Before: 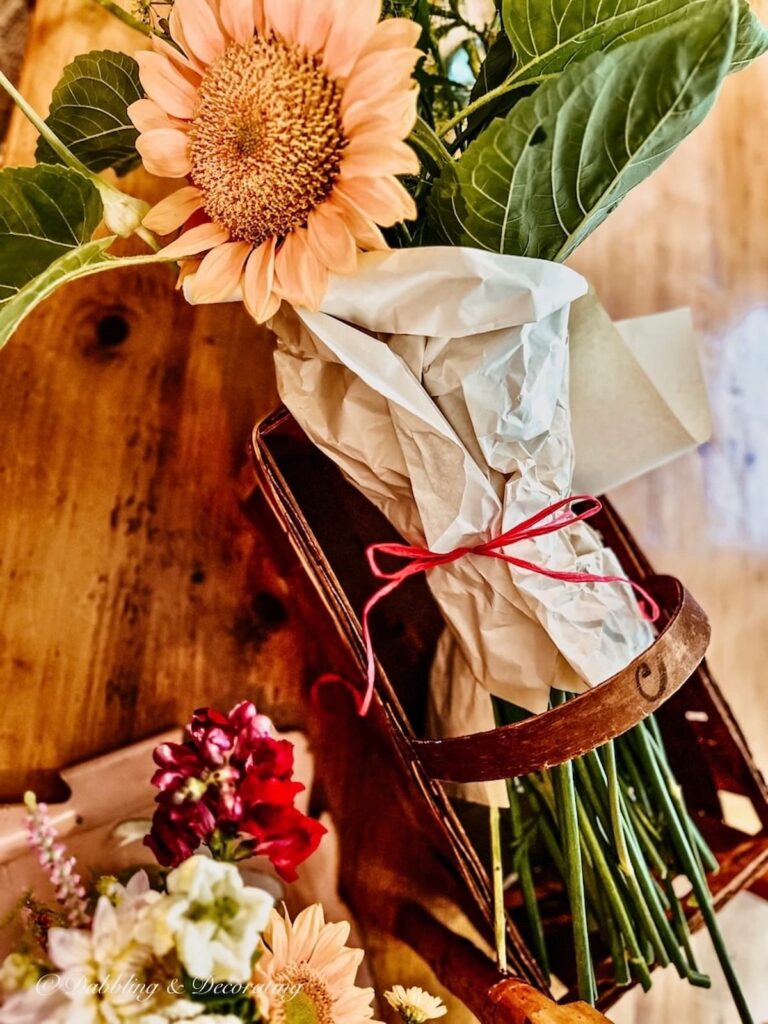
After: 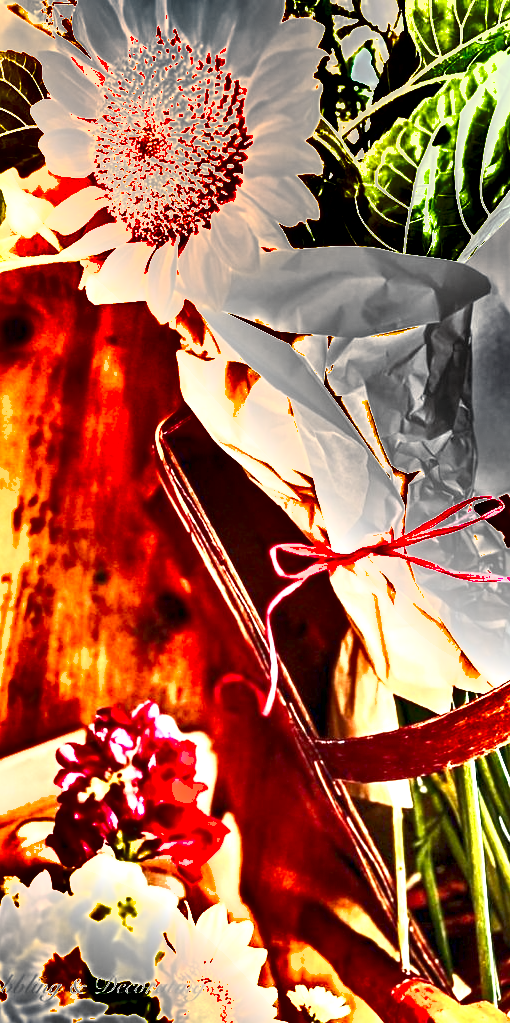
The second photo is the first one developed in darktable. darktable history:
shadows and highlights: radius 116.26, shadows 41.56, highlights -62.2, soften with gaussian
crop and rotate: left 12.659%, right 20.897%
exposure: black level correction 0.001, exposure 2.512 EV, compensate highlight preservation false
